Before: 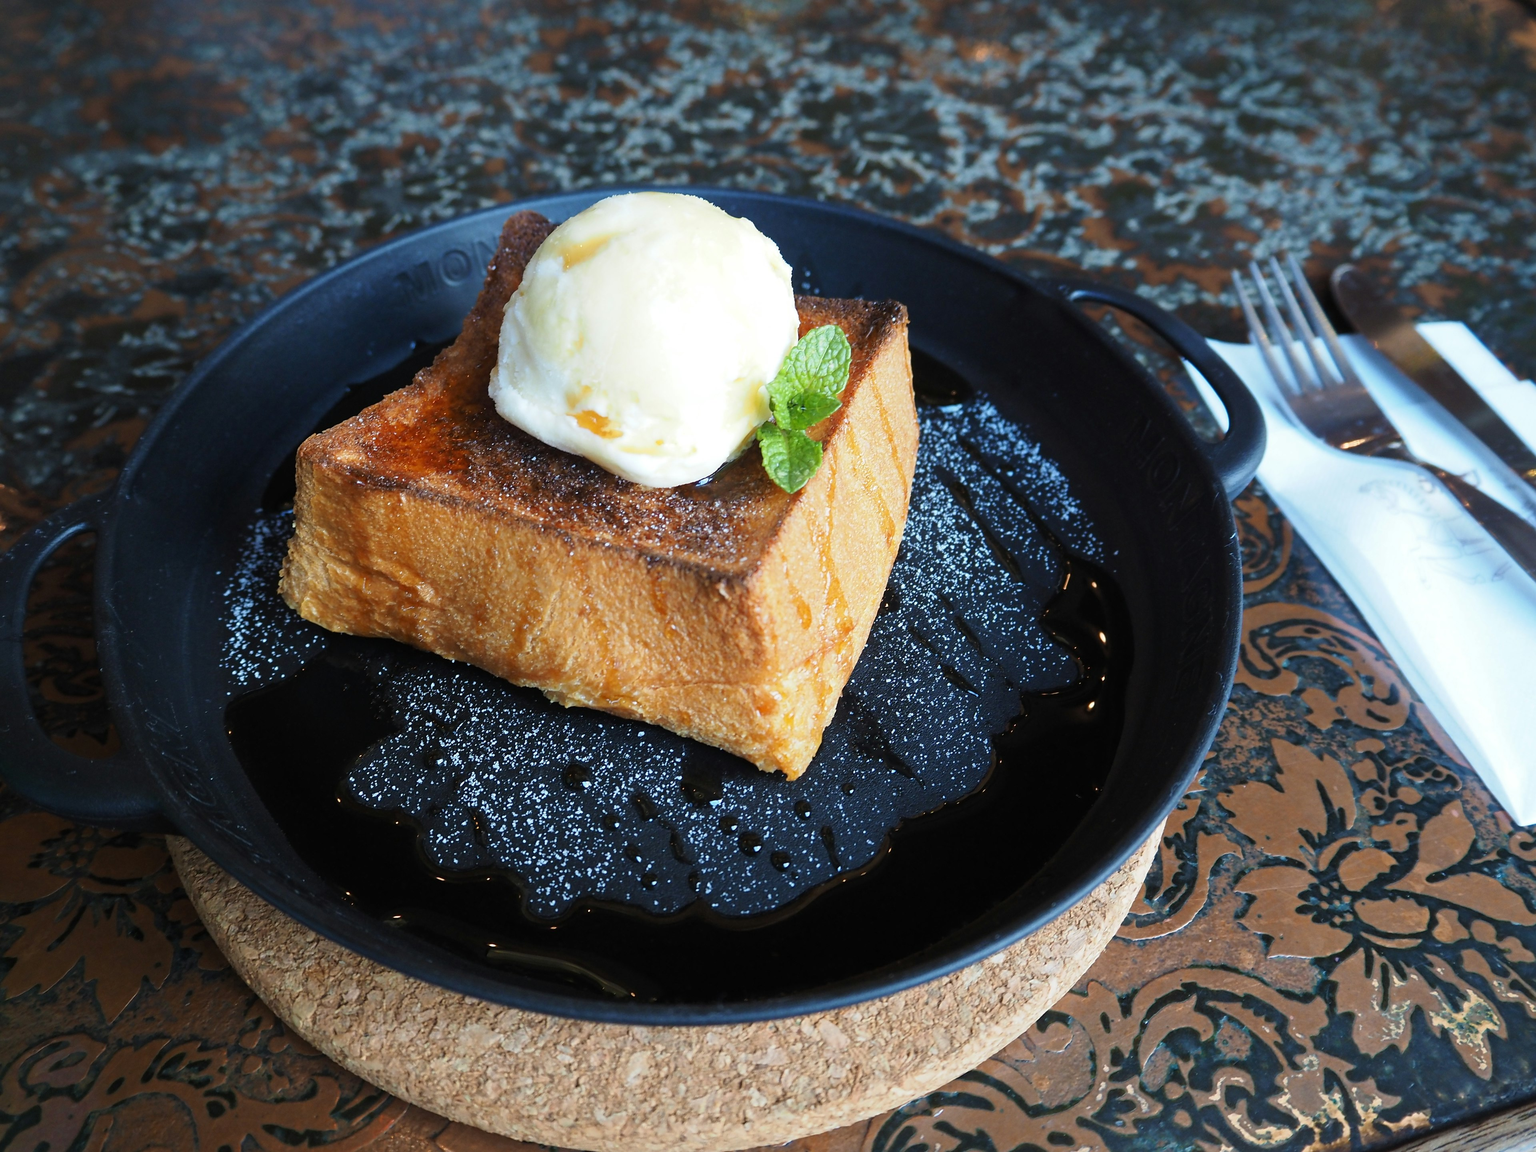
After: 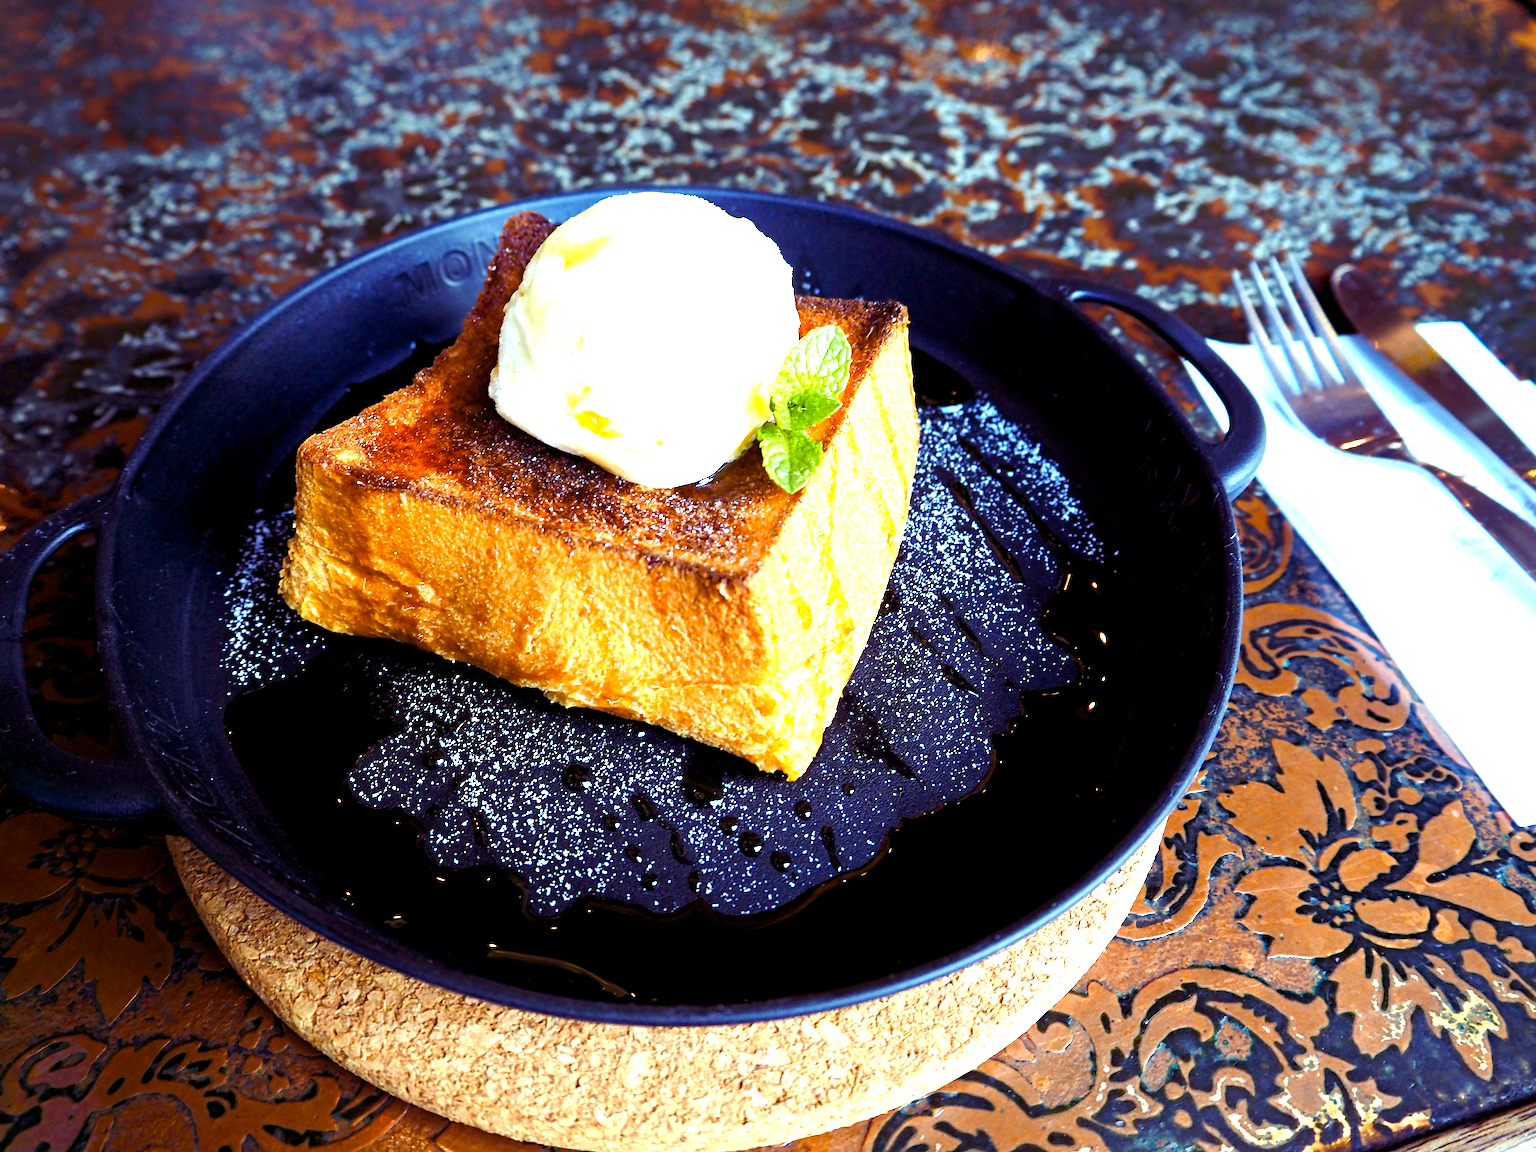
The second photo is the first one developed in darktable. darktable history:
exposure: black level correction 0.001, exposure 0.955 EV, compensate exposure bias true, compensate highlight preservation false
color balance rgb: shadows lift › luminance -21.66%, shadows lift › chroma 8.98%, shadows lift › hue 283.37°, power › chroma 1.55%, power › hue 25.59°, highlights gain › luminance 6.08%, highlights gain › chroma 2.55%, highlights gain › hue 90°, global offset › luminance -0.87%, perceptual saturation grading › global saturation 27.49%, perceptual saturation grading › highlights -28.39%, perceptual saturation grading › mid-tones 15.22%, perceptual saturation grading › shadows 33.98%, perceptual brilliance grading › highlights 10%, perceptual brilliance grading › mid-tones 5%
haze removal: compatibility mode true, adaptive false
